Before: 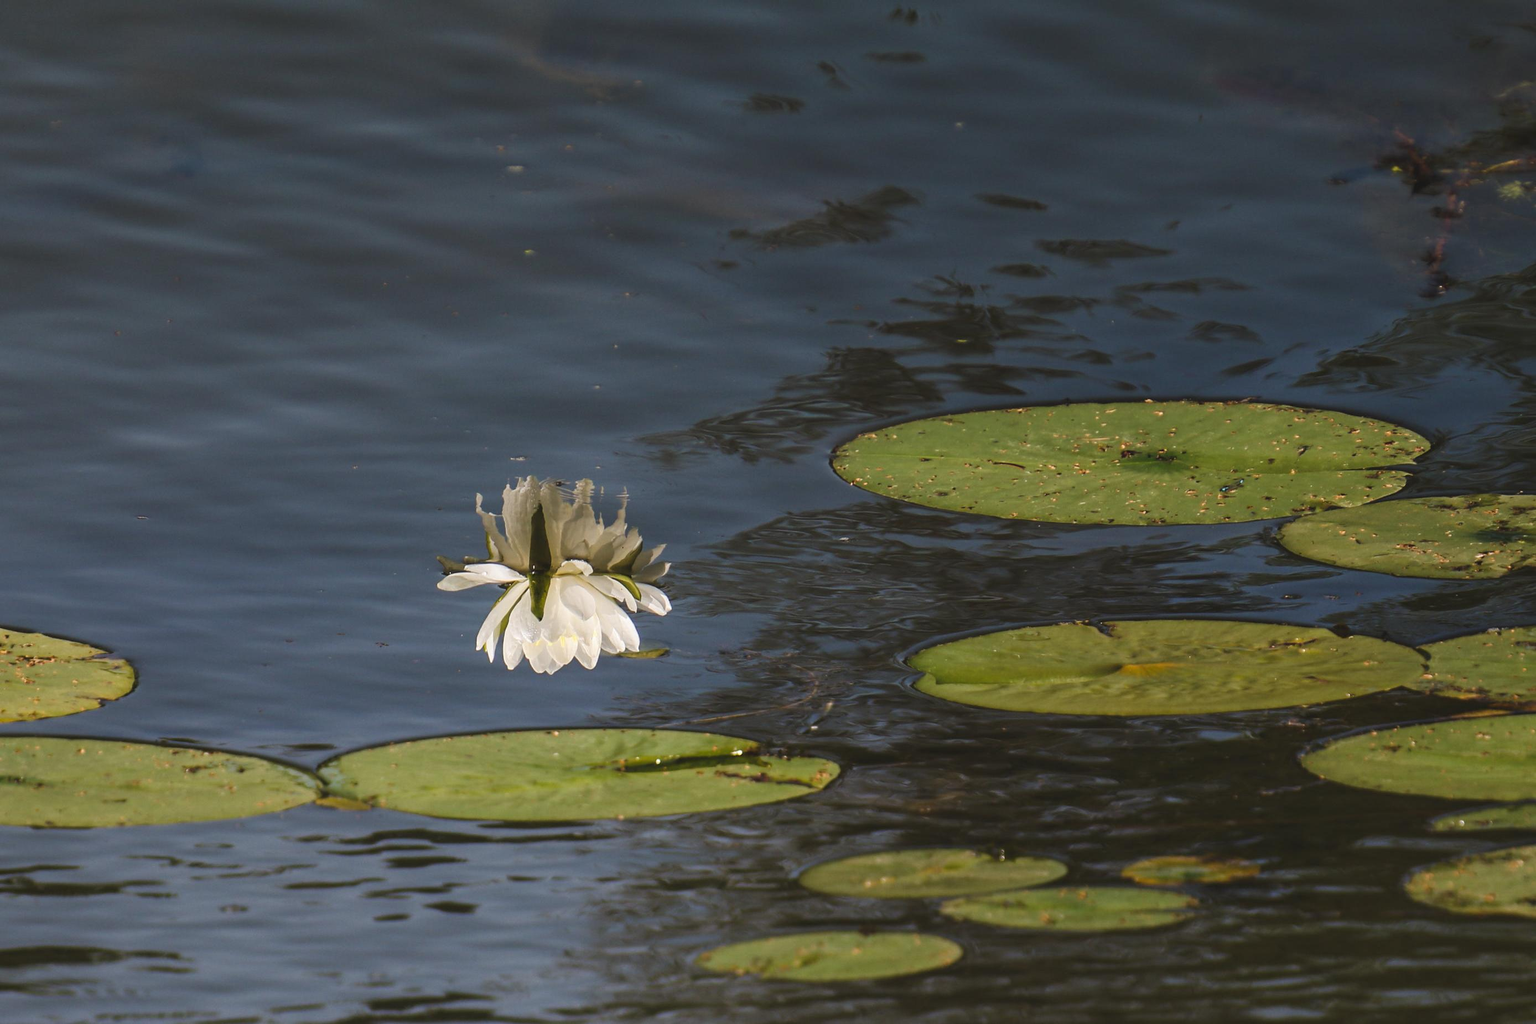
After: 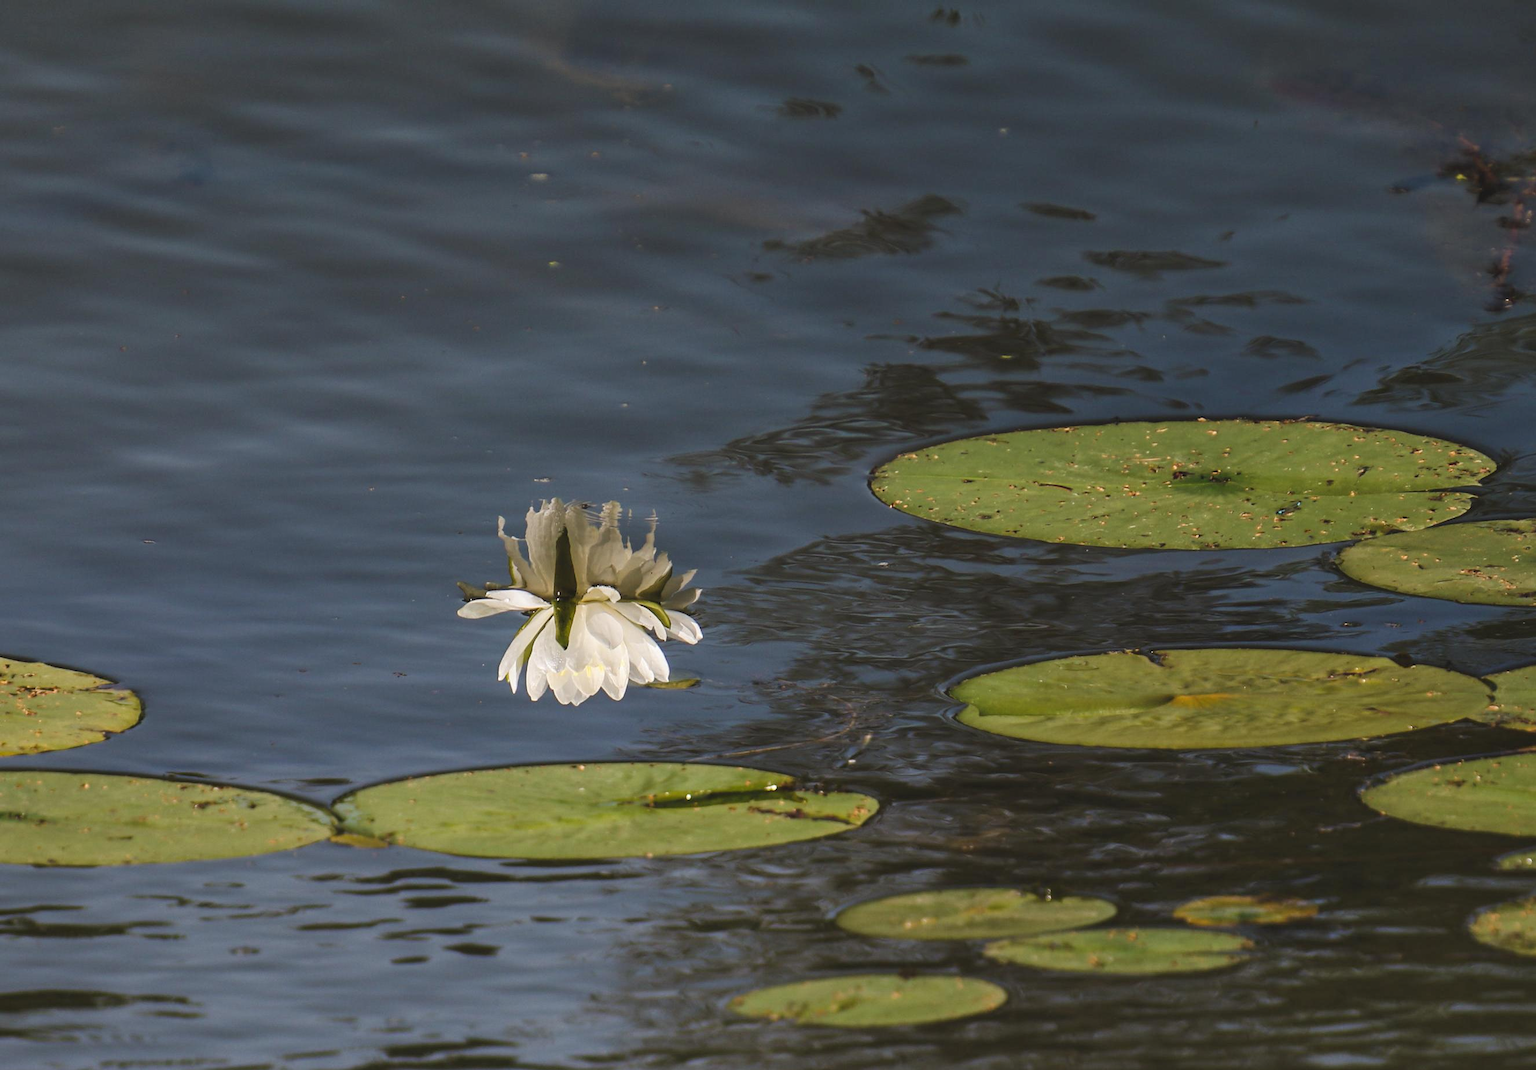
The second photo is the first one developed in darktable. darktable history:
crop: right 4.372%, bottom 0.045%
shadows and highlights: radius 126.73, shadows 30.47, highlights -31.25, low approximation 0.01, soften with gaussian
